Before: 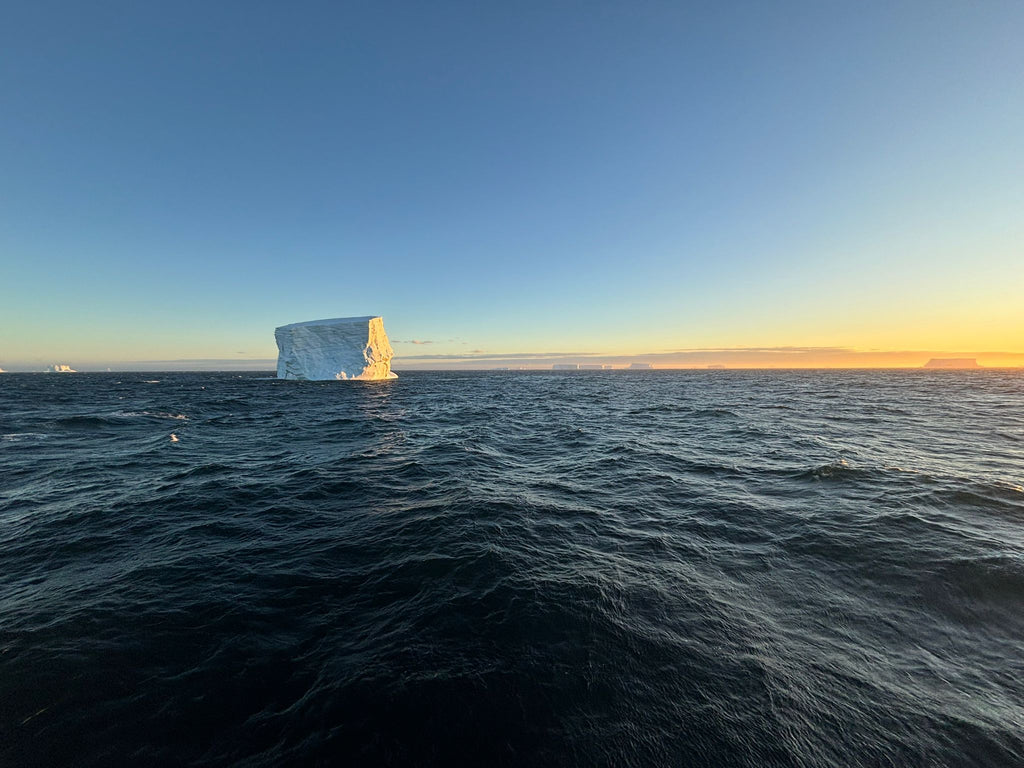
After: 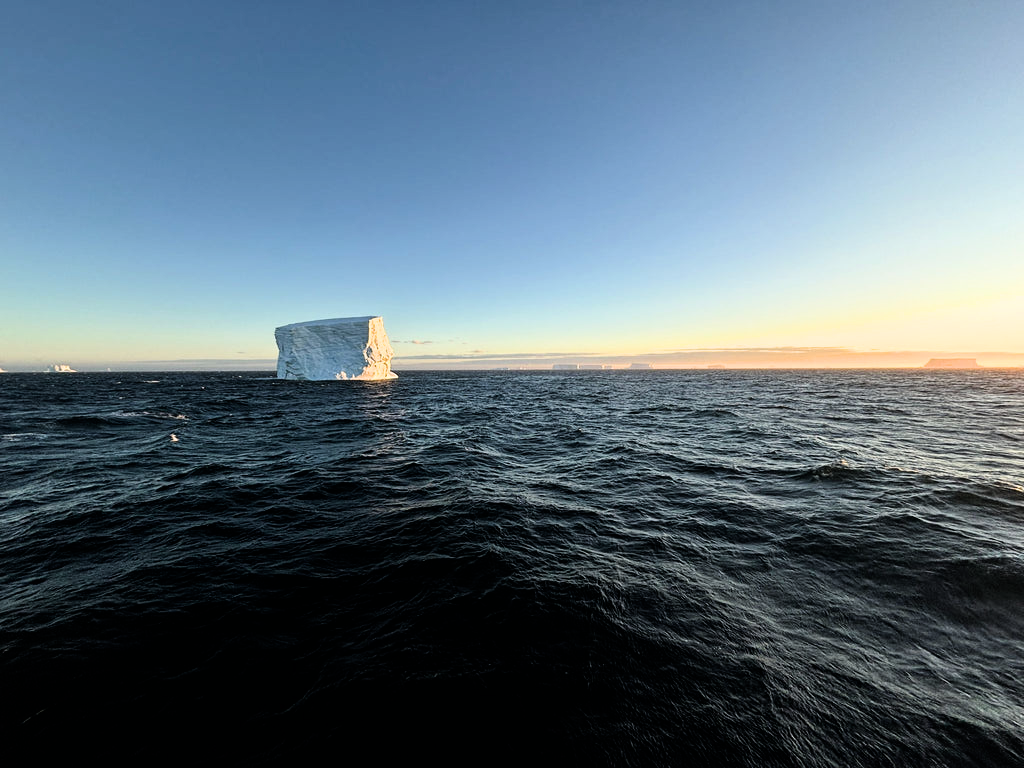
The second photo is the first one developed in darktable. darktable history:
filmic rgb: black relative exposure -6.51 EV, white relative exposure 2.43 EV, target white luminance 99.875%, hardness 5.3, latitude 1.01%, contrast 1.417, highlights saturation mix 2.94%
